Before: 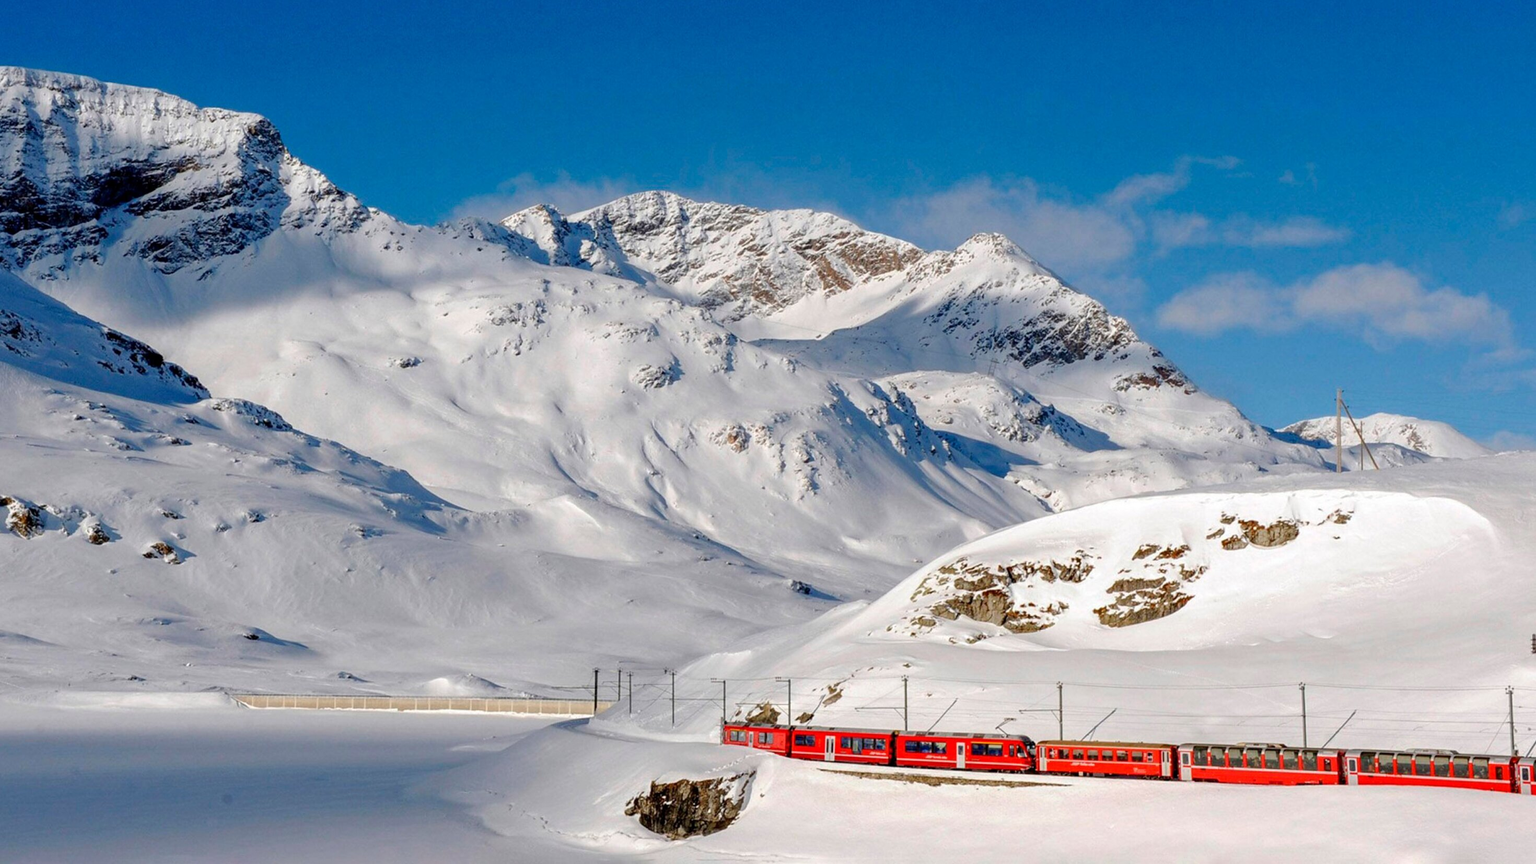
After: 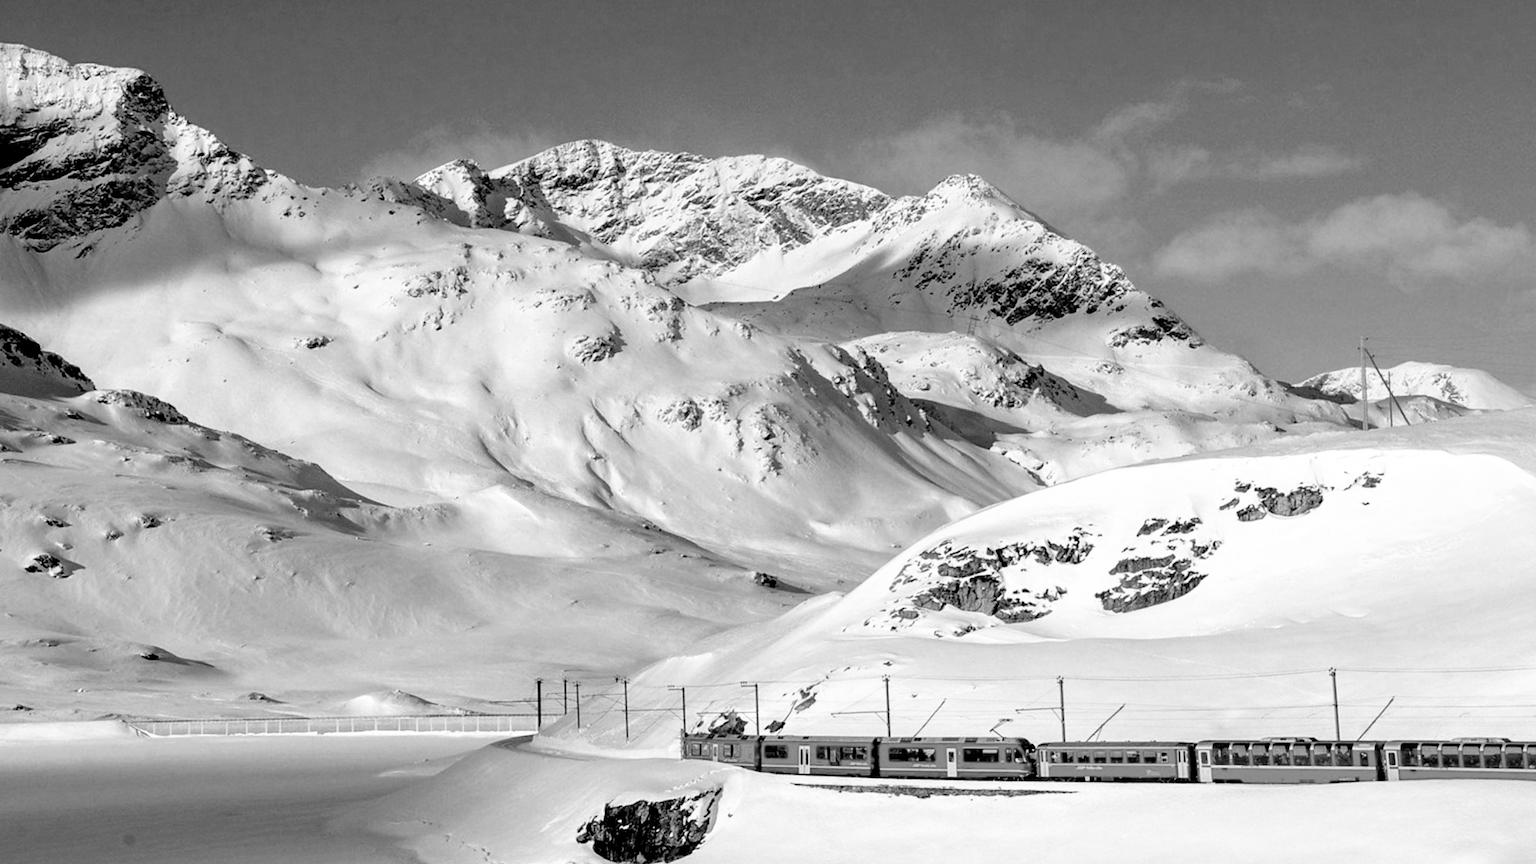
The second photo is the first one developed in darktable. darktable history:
monochrome: on, module defaults
contrast brightness saturation: saturation -0.05
crop and rotate: angle 1.96°, left 5.673%, top 5.673%
color correction: highlights a* 4.02, highlights b* 4.98, shadows a* -7.55, shadows b* 4.98
filmic rgb: black relative exposure -3.64 EV, white relative exposure 2.44 EV, hardness 3.29
